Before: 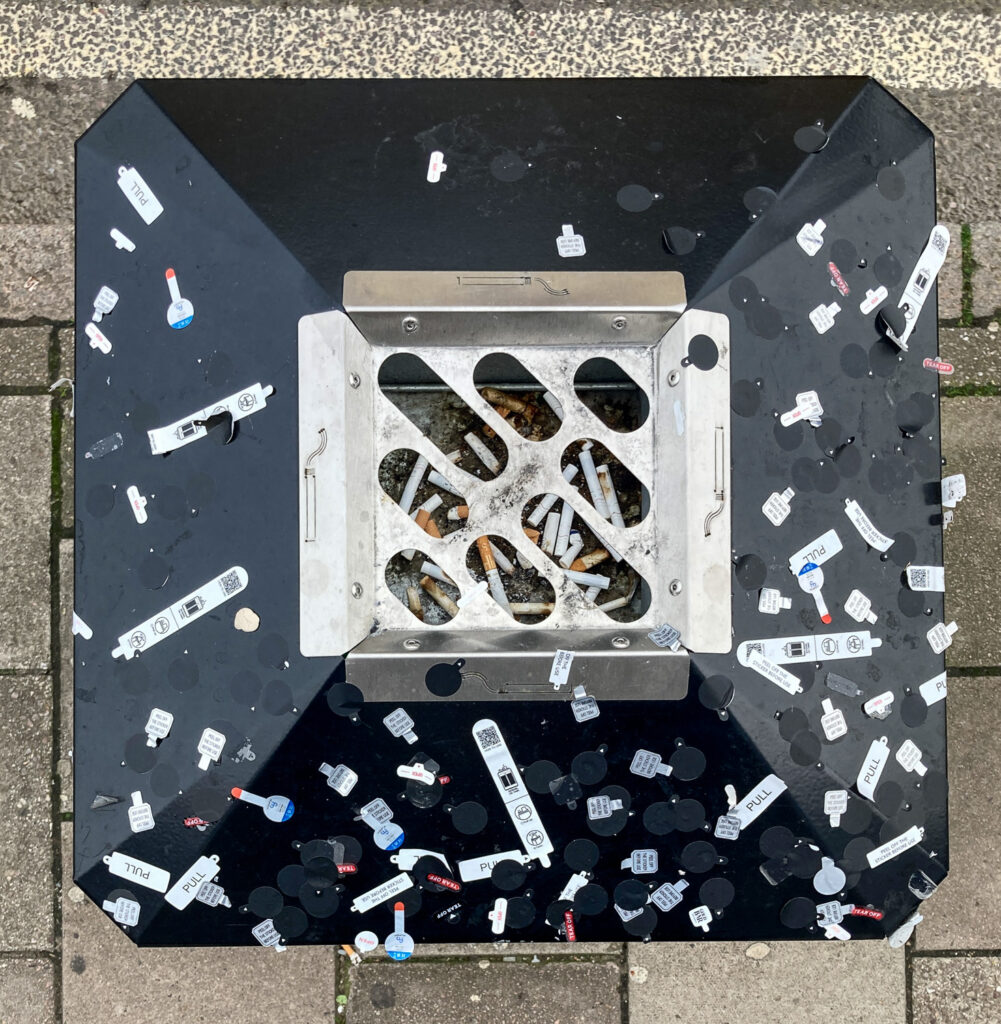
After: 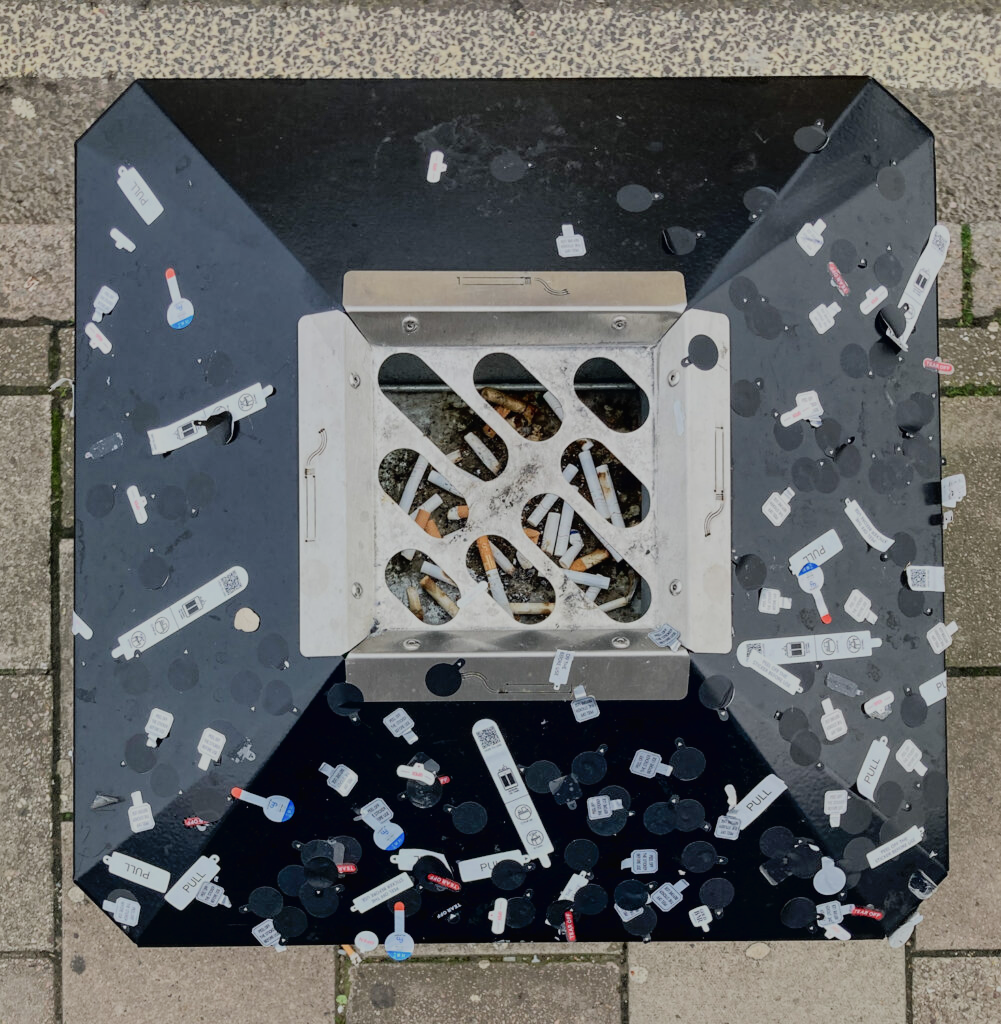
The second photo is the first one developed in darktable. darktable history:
filmic rgb: black relative exposure -7.65 EV, white relative exposure 4.56 EV, hardness 3.61, iterations of high-quality reconstruction 0
shadows and highlights: on, module defaults
tone curve: curves: ch0 [(0, 0) (0.003, 0.012) (0.011, 0.015) (0.025, 0.027) (0.044, 0.045) (0.069, 0.064) (0.1, 0.093) (0.136, 0.133) (0.177, 0.177) (0.224, 0.221) (0.277, 0.272) (0.335, 0.342) (0.399, 0.398) (0.468, 0.462) (0.543, 0.547) (0.623, 0.624) (0.709, 0.711) (0.801, 0.792) (0.898, 0.889) (1, 1)]
